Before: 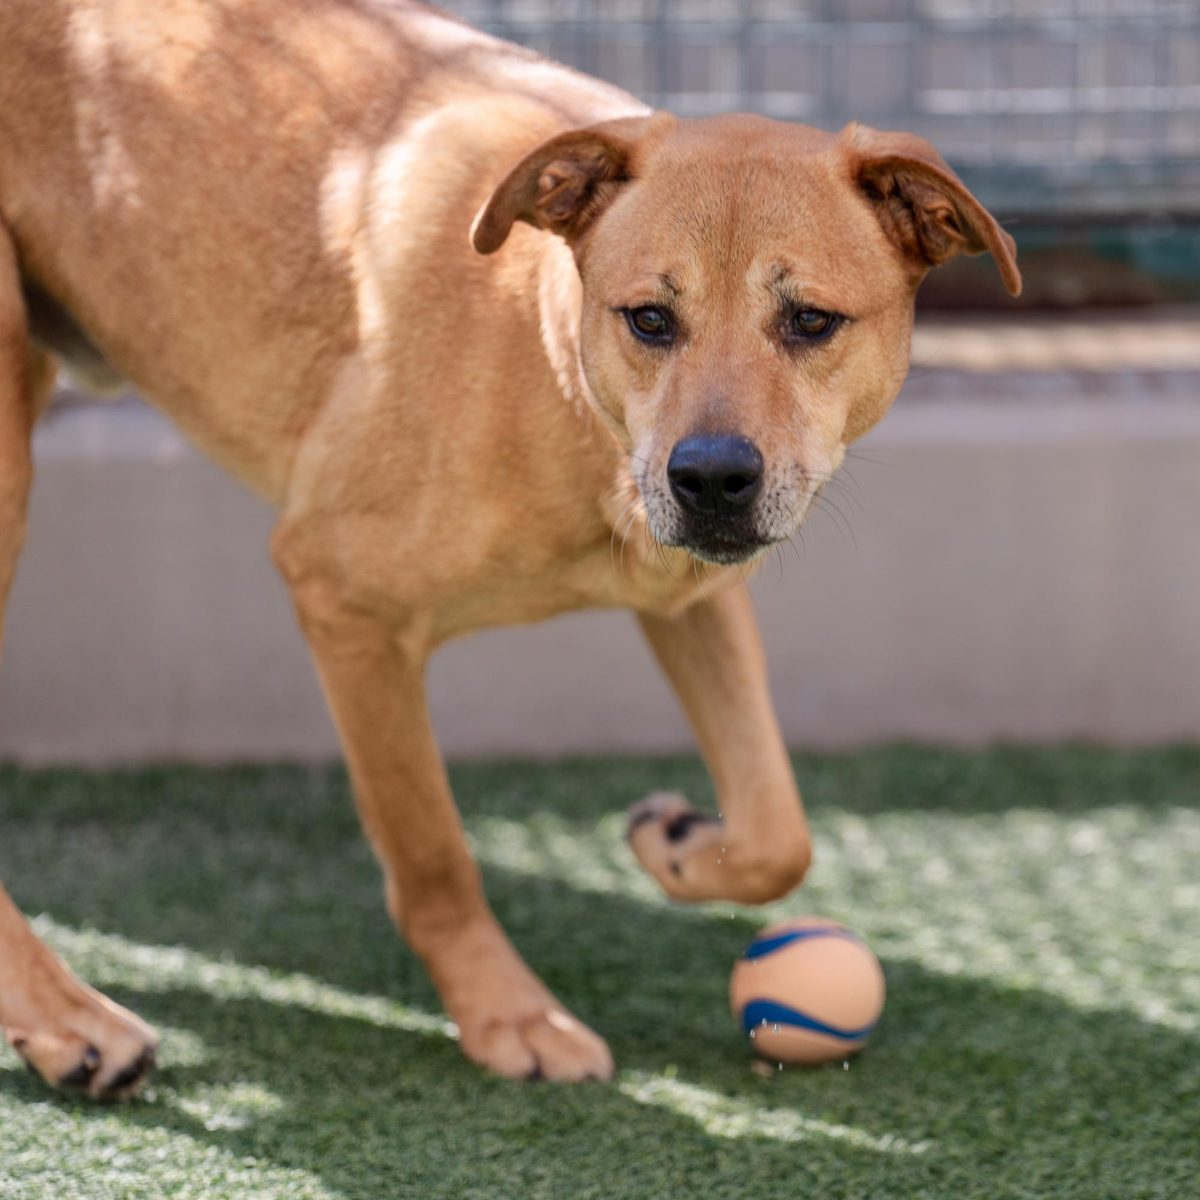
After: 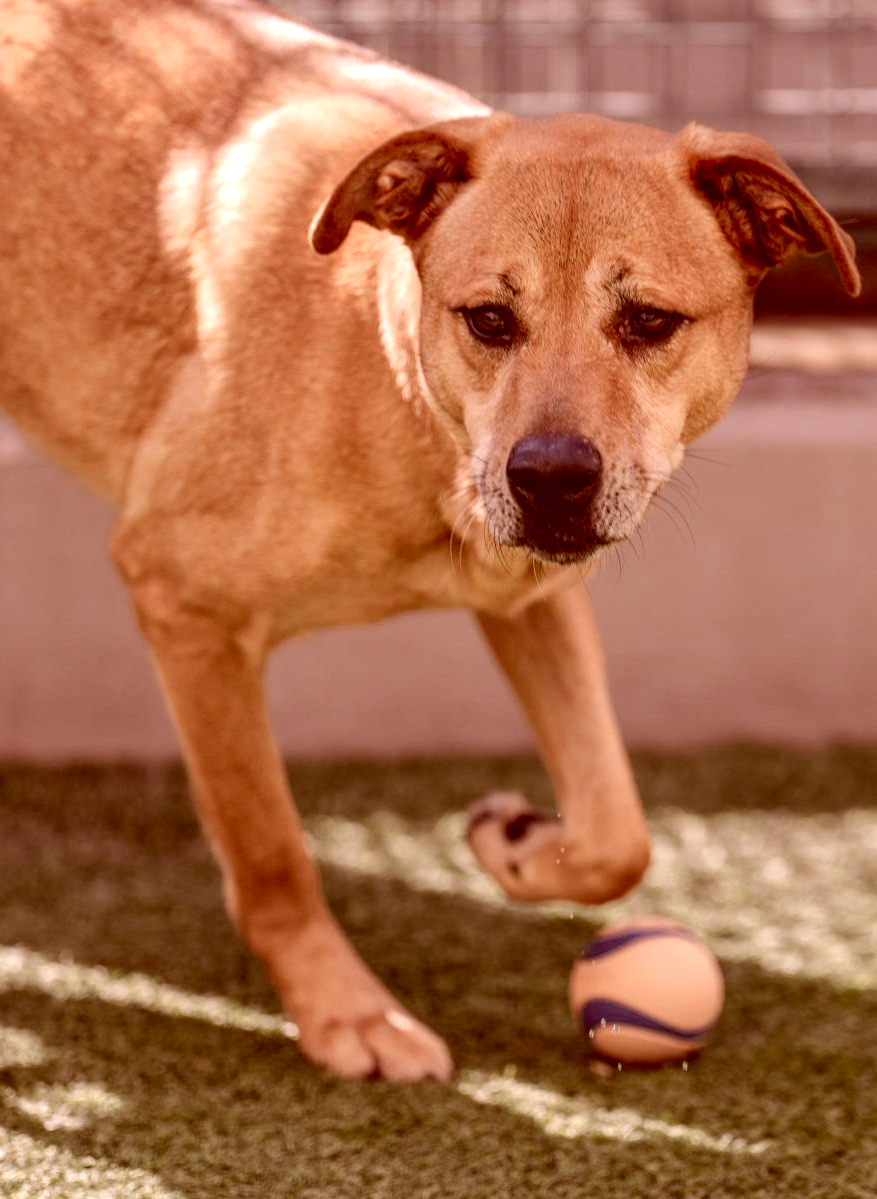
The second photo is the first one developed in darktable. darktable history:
crop: left 13.479%, top 0%, right 13.369%
local contrast: detail 140%
color correction: highlights a* 9.17, highlights b* 8.92, shadows a* 39.69, shadows b* 39.28, saturation 0.817
tone equalizer: edges refinement/feathering 500, mask exposure compensation -1.57 EV, preserve details no
